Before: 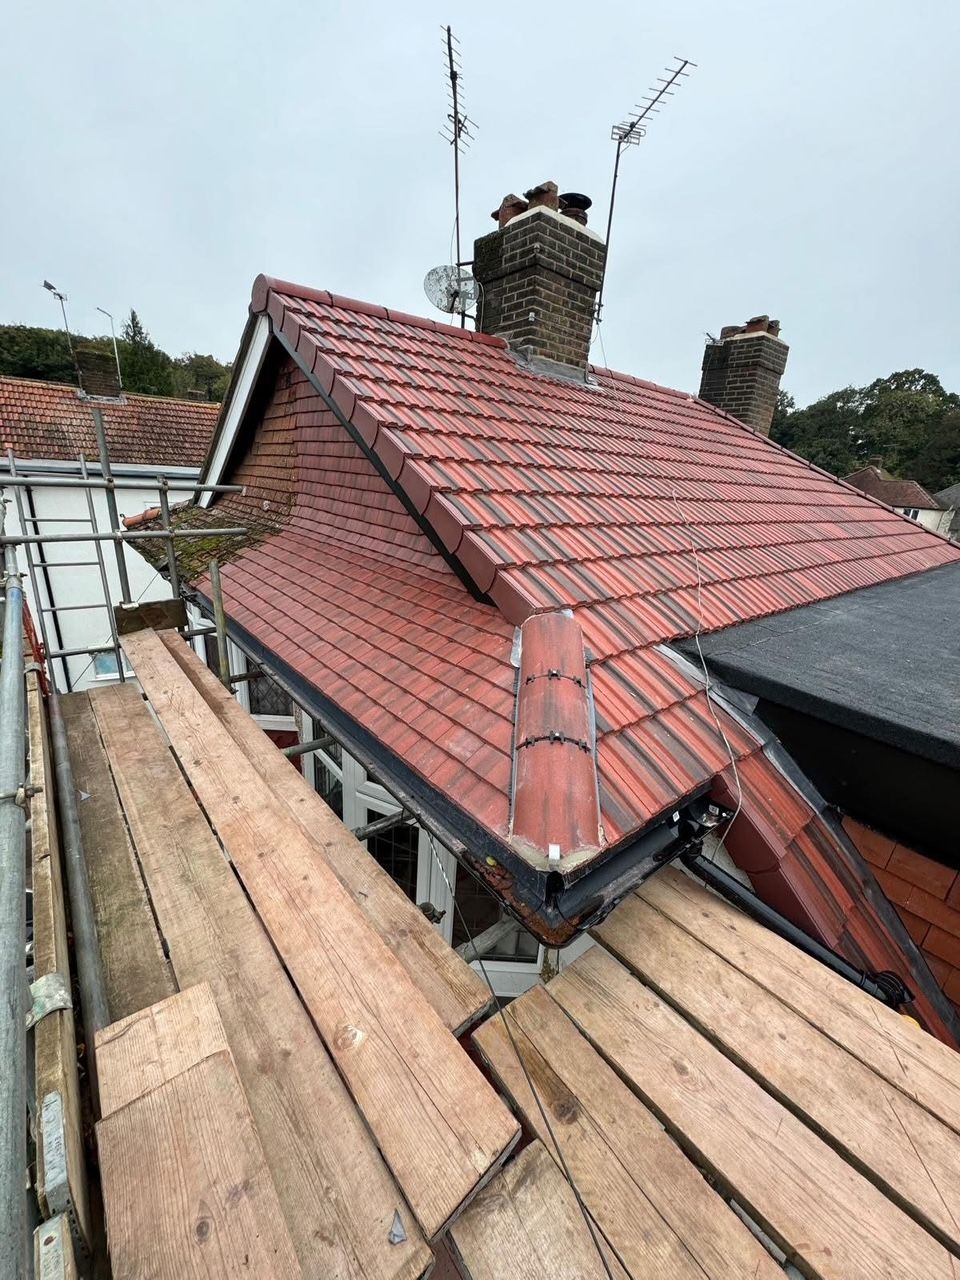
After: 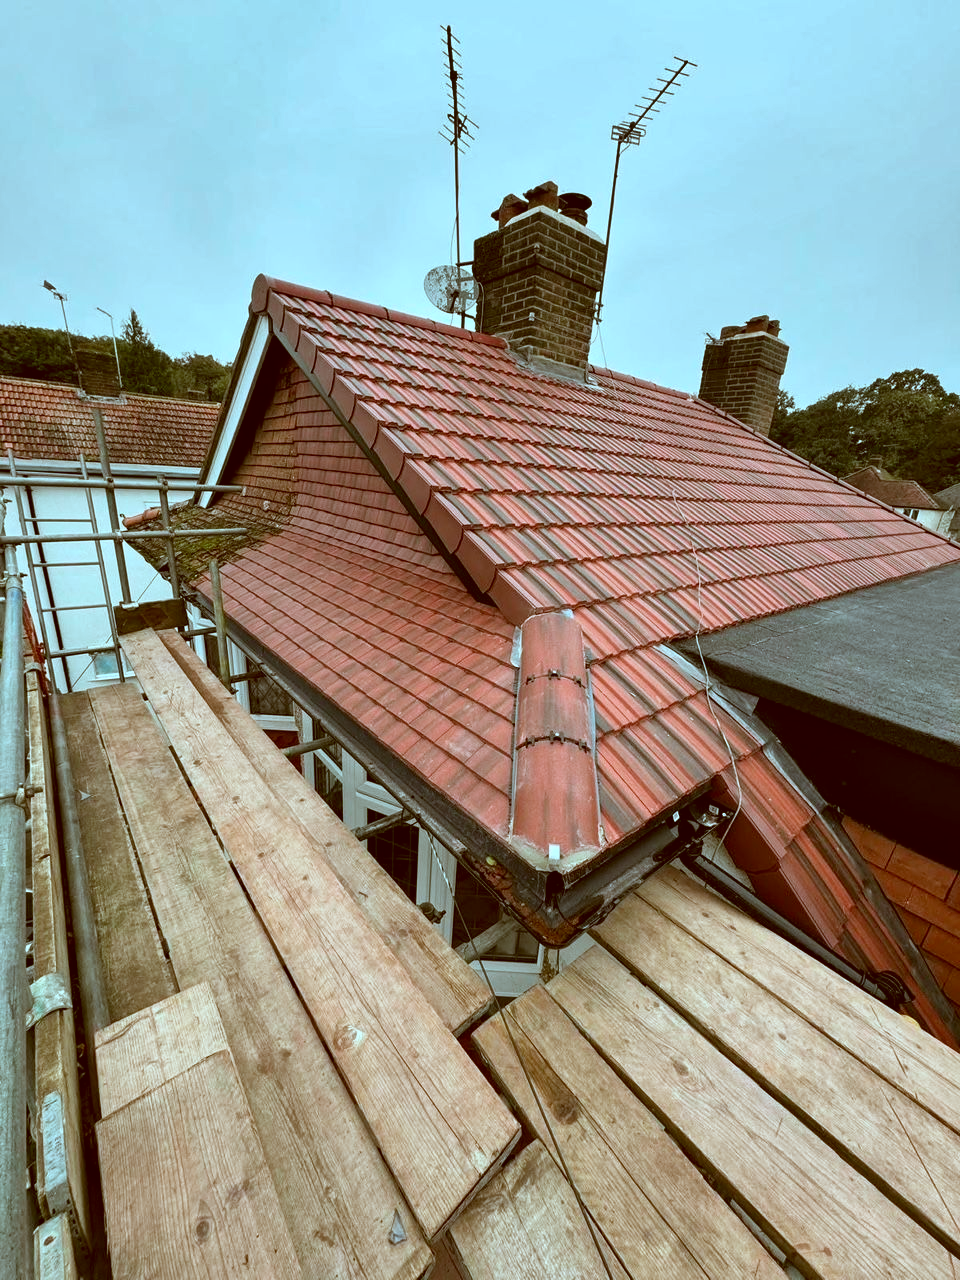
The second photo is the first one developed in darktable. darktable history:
color correction: highlights a* -14.62, highlights b* -16.22, shadows a* 10.12, shadows b* 29.4
shadows and highlights: shadows 53, soften with gaussian
